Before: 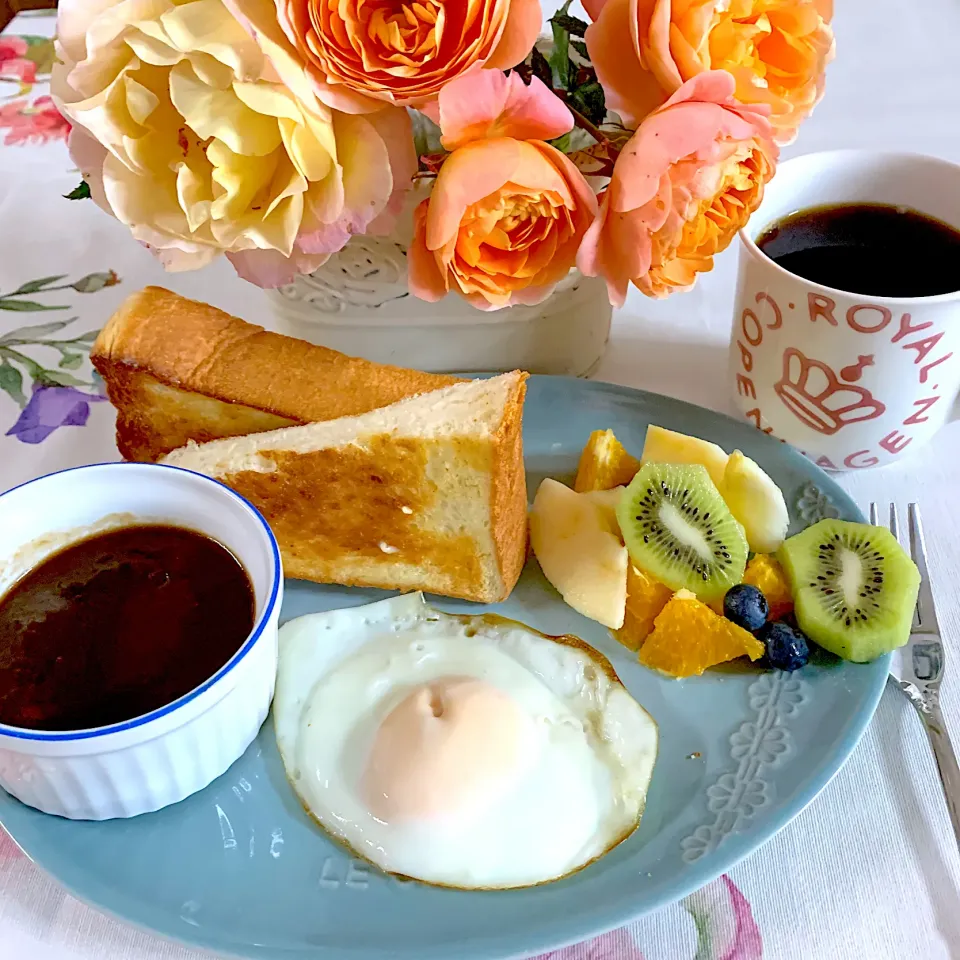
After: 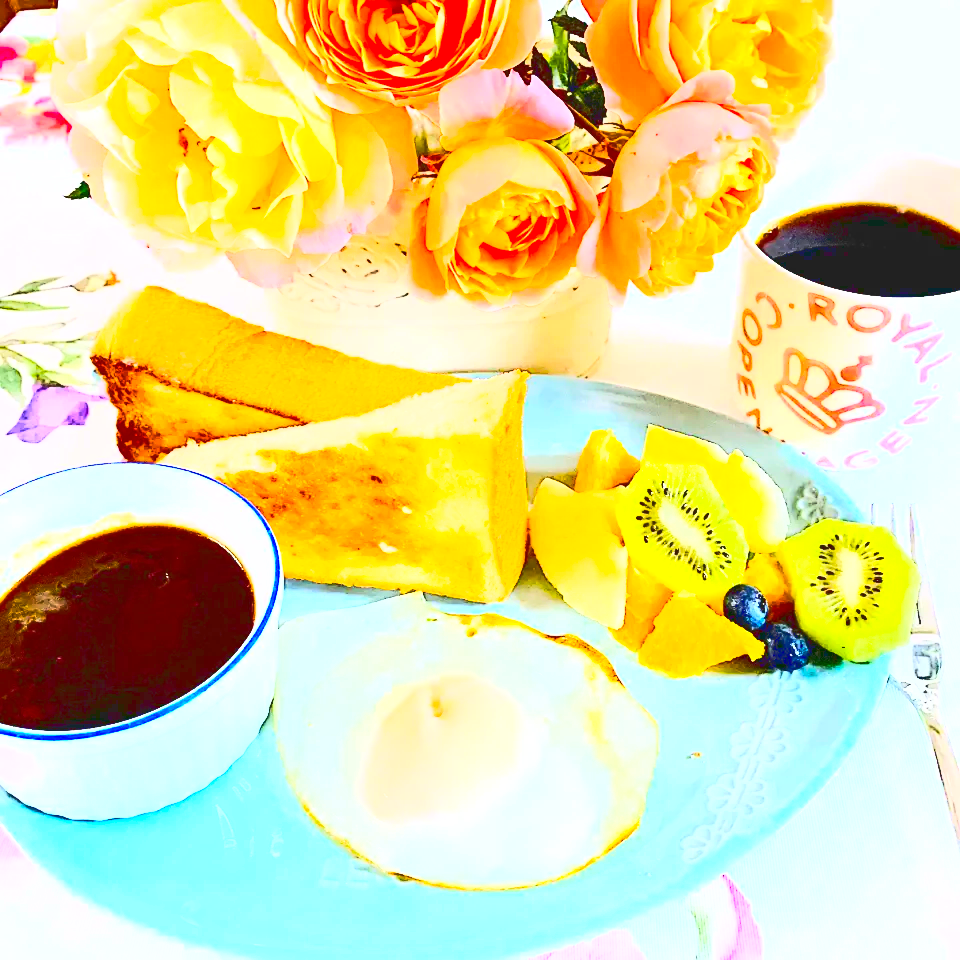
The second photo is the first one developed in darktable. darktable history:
color balance rgb: shadows lift › hue 85.58°, perceptual saturation grading › global saturation 29.595%, global vibrance 20%
base curve: curves: ch0 [(0, 0.015) (0.085, 0.116) (0.134, 0.298) (0.19, 0.545) (0.296, 0.764) (0.599, 0.982) (1, 1)]
exposure: black level correction 0, exposure 1 EV, compensate exposure bias true, compensate highlight preservation false
